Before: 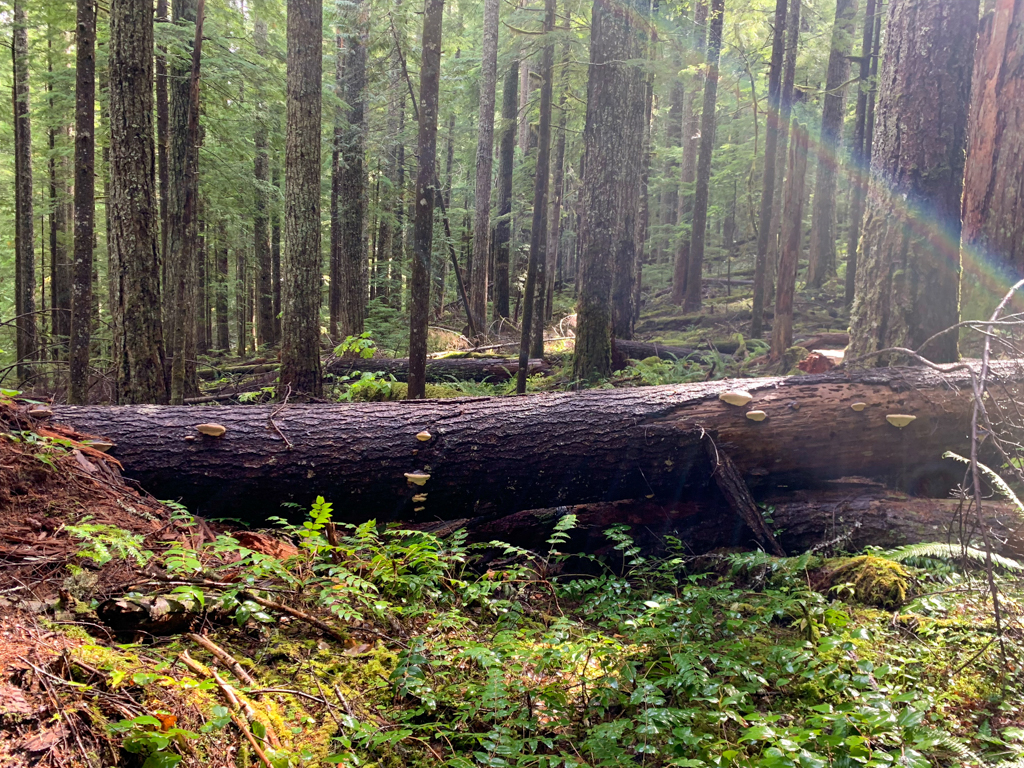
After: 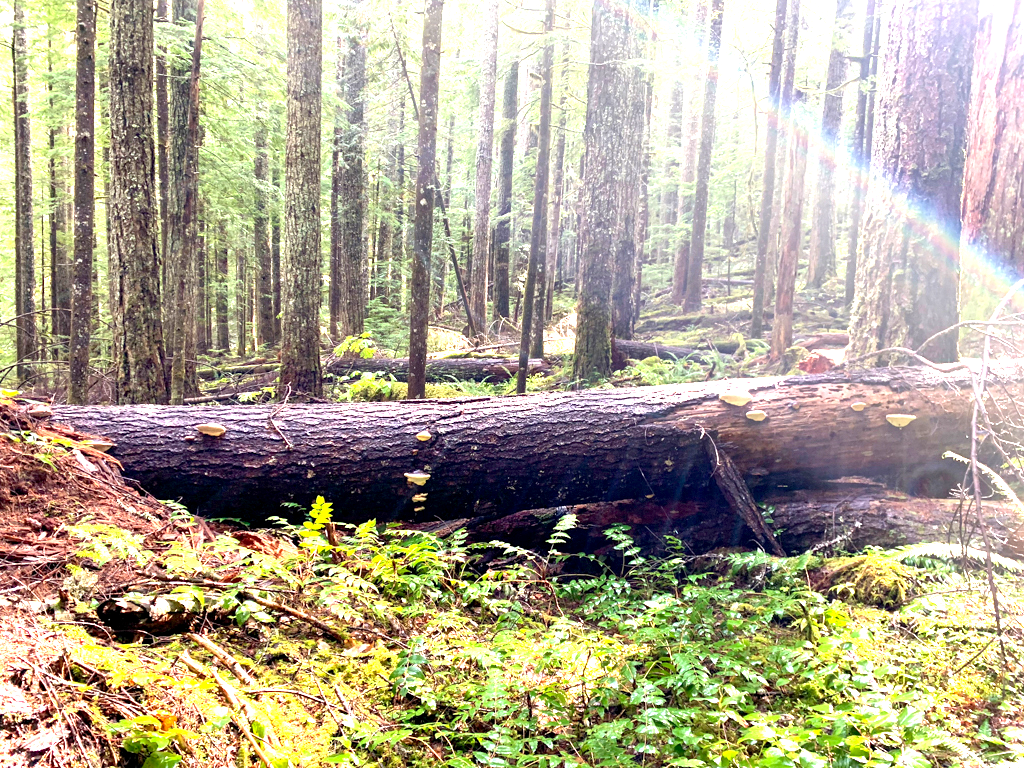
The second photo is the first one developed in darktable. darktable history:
exposure: black level correction 0.001, exposure 1.838 EV, compensate highlight preservation false
